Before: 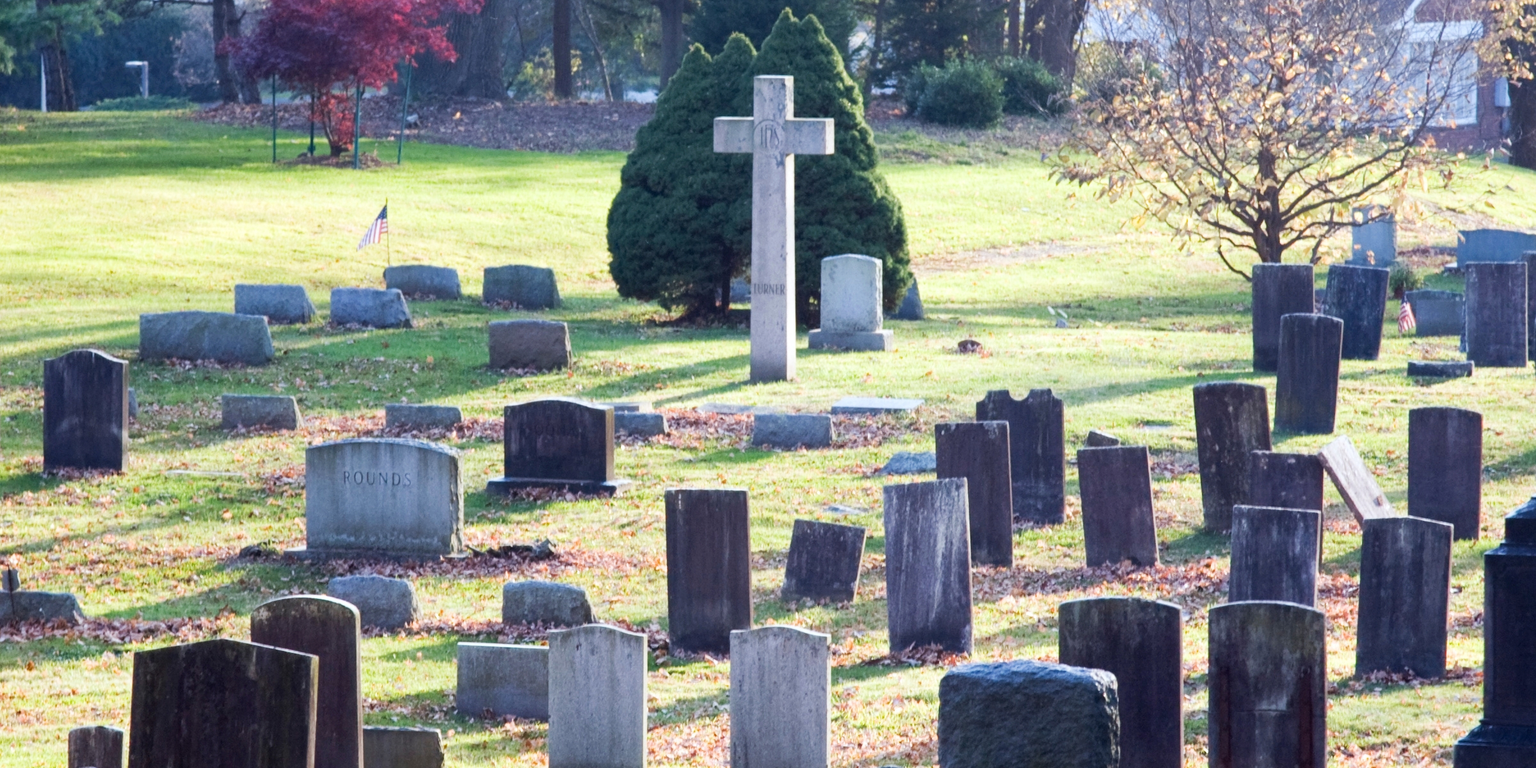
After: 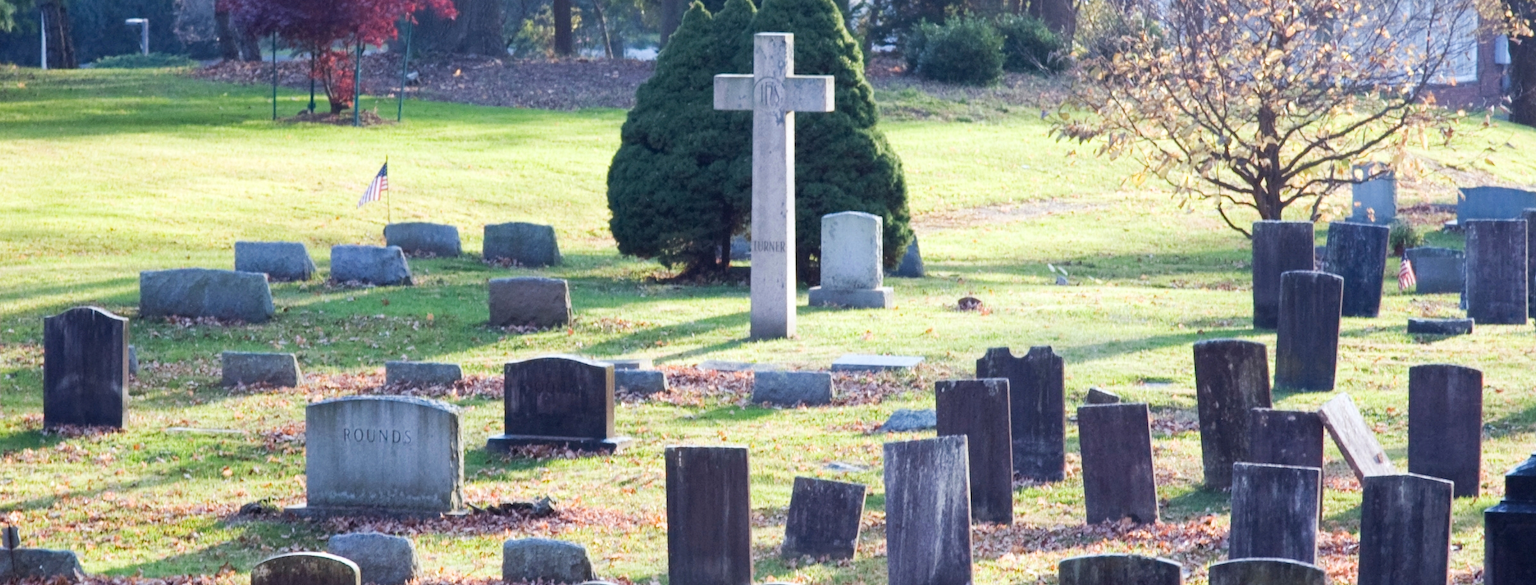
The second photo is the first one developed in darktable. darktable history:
crop: top 5.597%, bottom 18.083%
